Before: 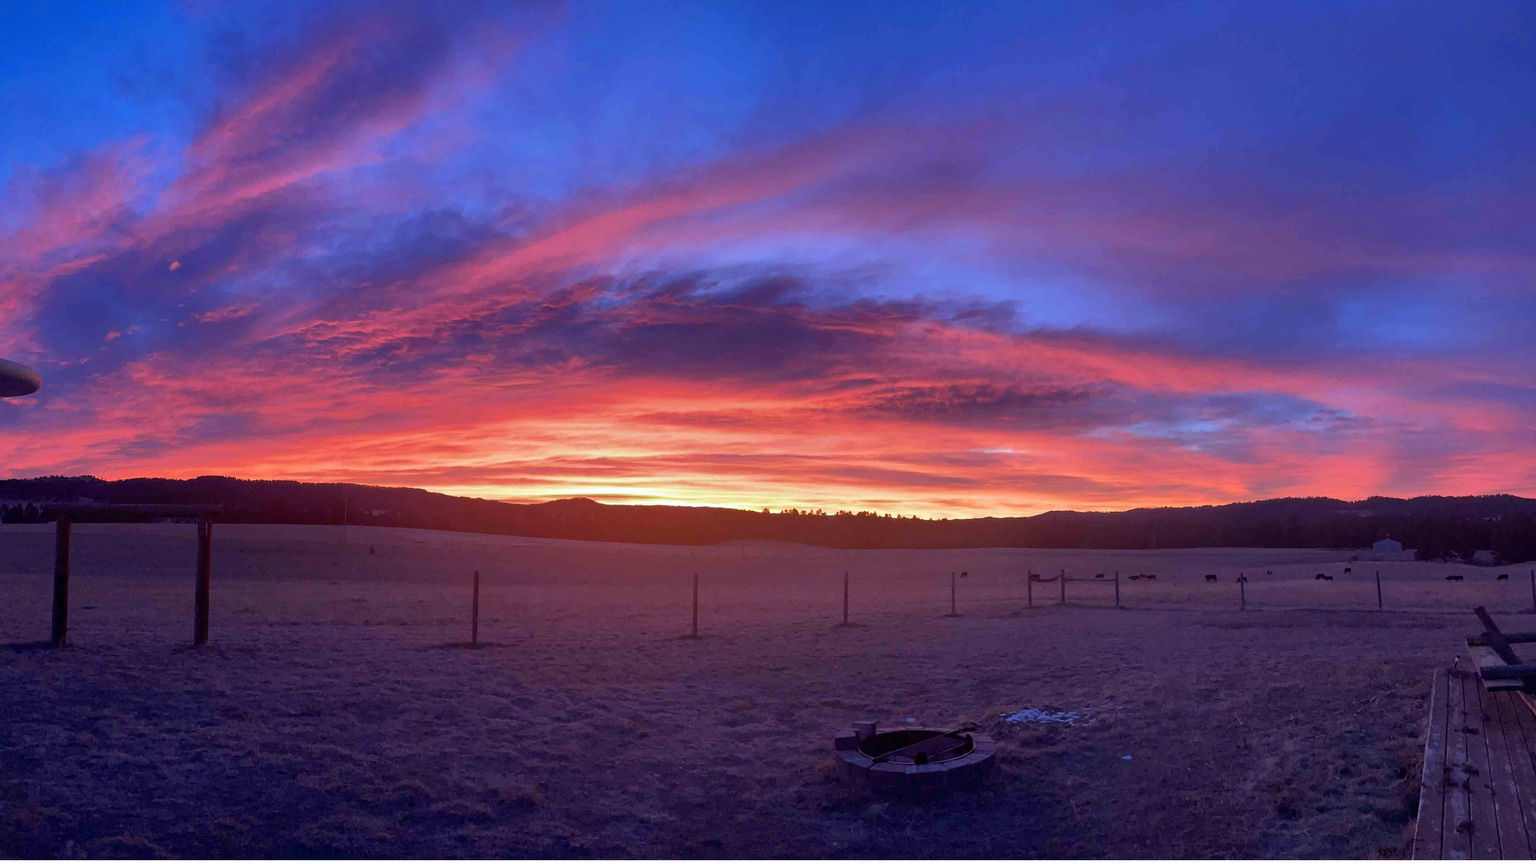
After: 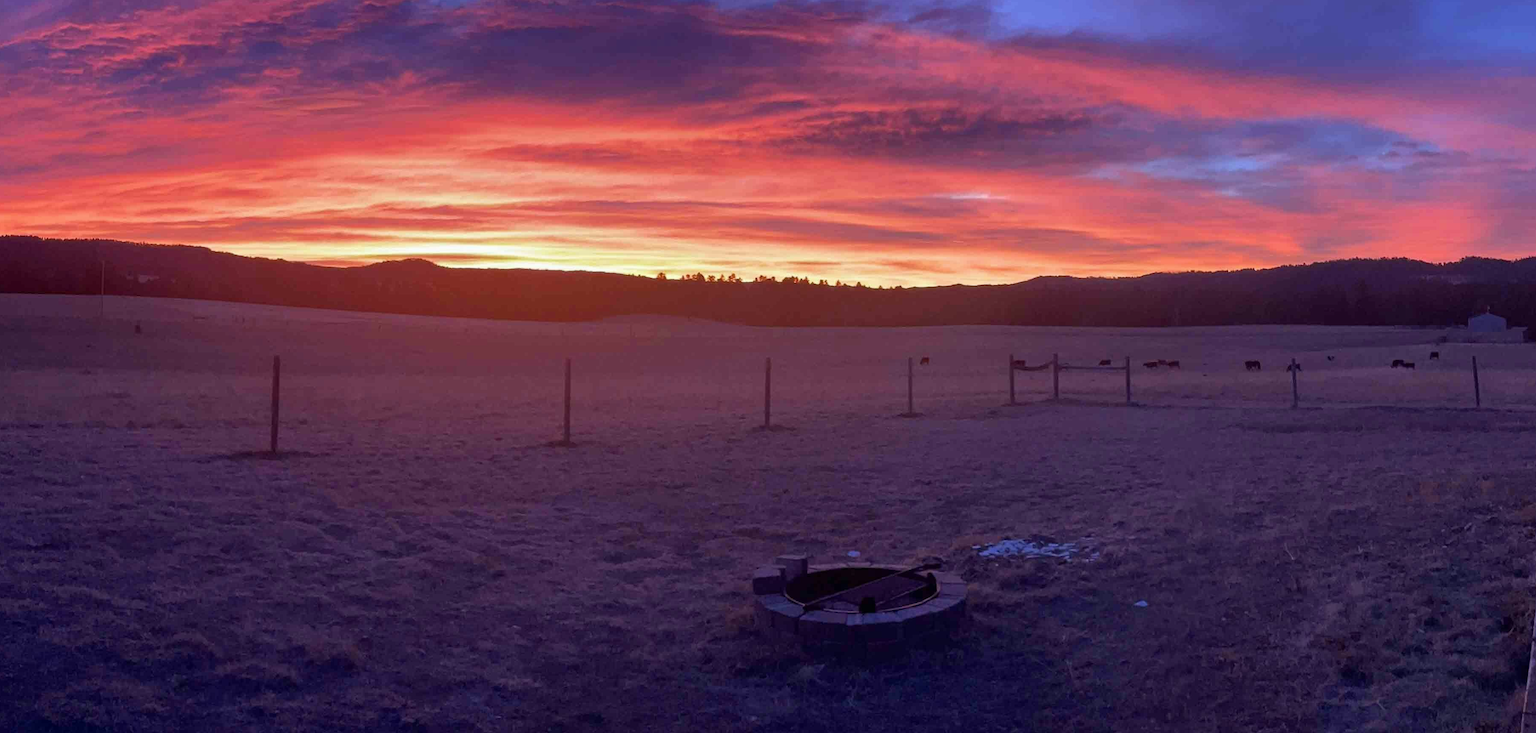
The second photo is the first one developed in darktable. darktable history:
exposure: exposure -0.04 EV, compensate exposure bias true, compensate highlight preservation false
crop and rotate: left 17.485%, top 35.148%, right 7.259%, bottom 0.971%
color correction: highlights b* 0.011
